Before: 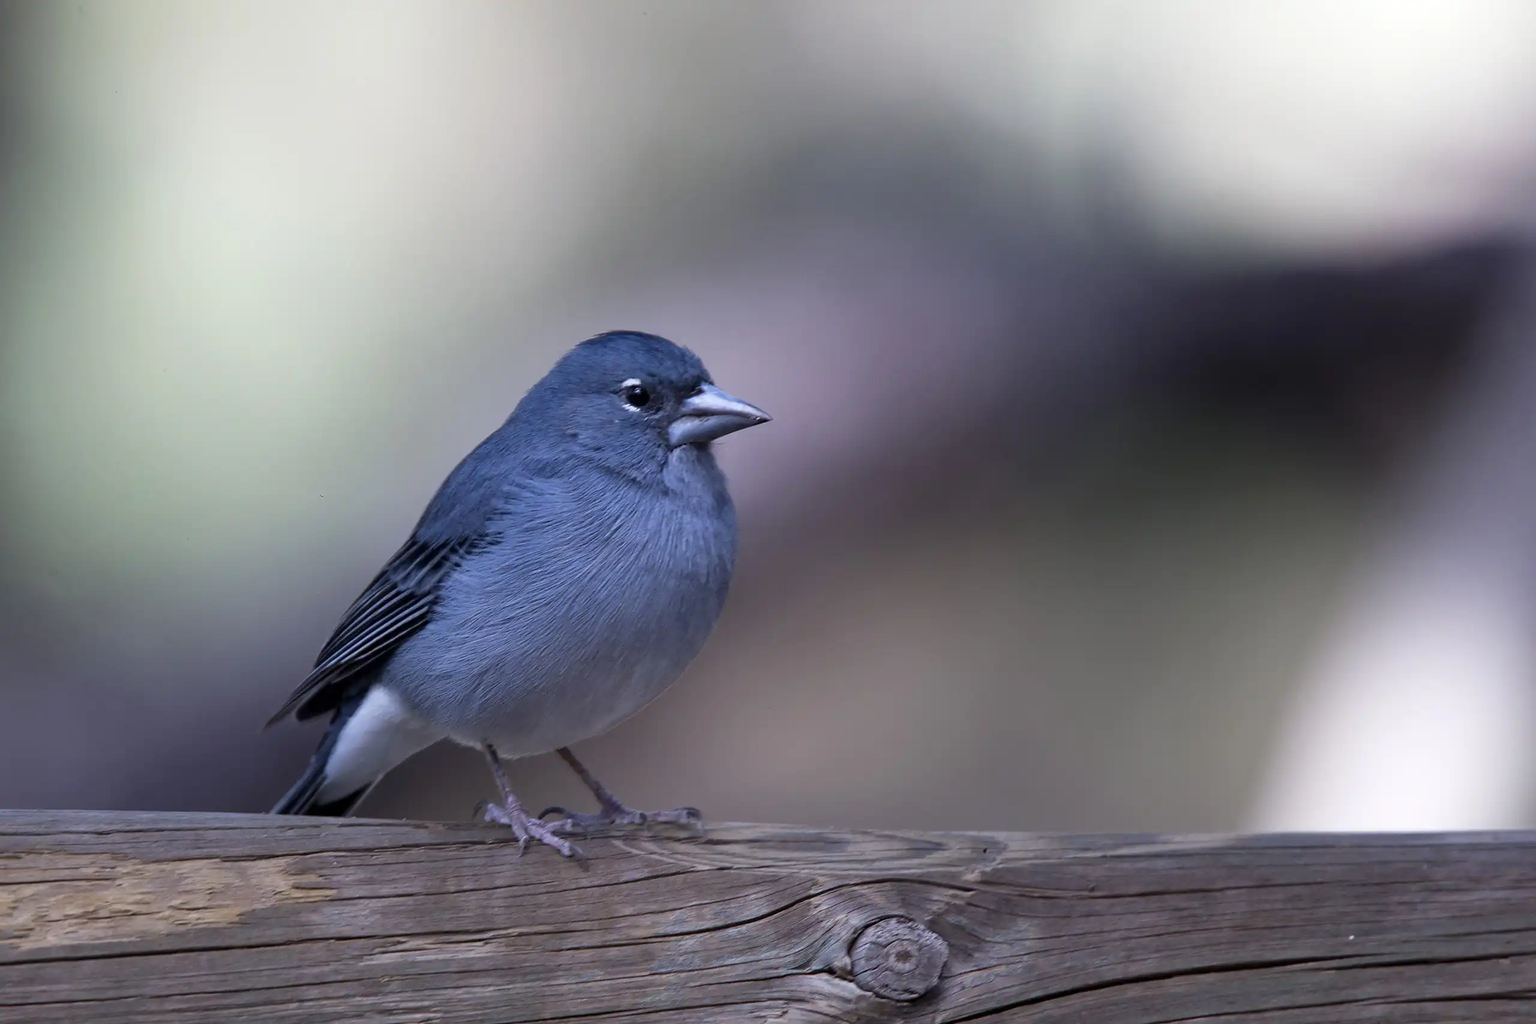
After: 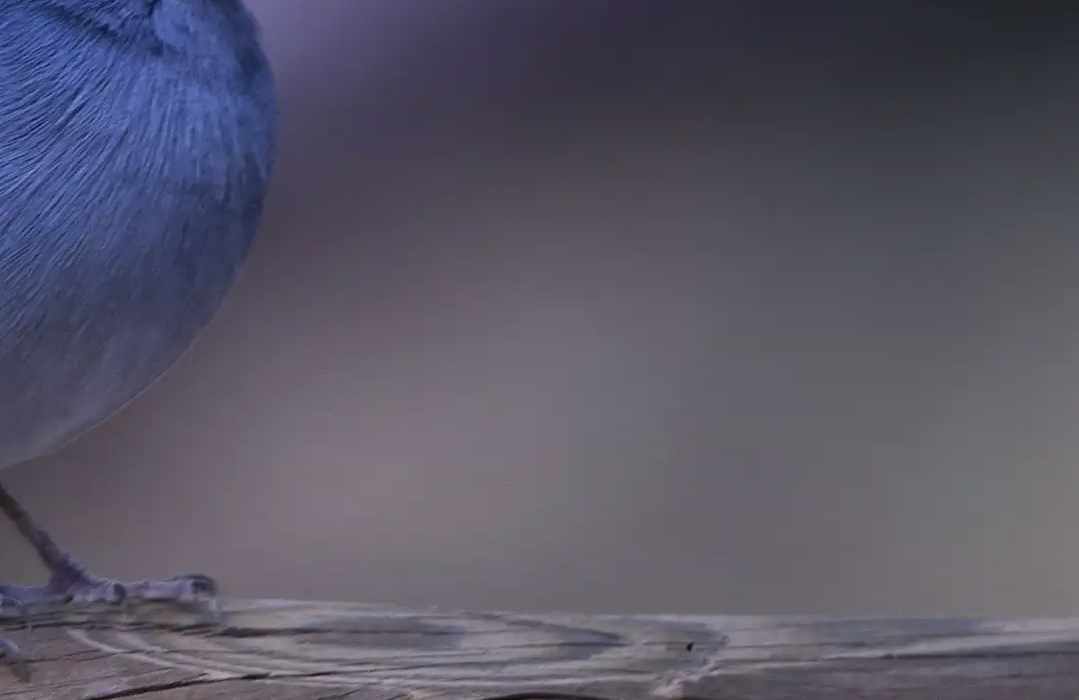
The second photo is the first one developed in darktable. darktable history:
crop: left 37.221%, top 45.169%, right 20.63%, bottom 13.777%
graduated density: hue 238.83°, saturation 50%
